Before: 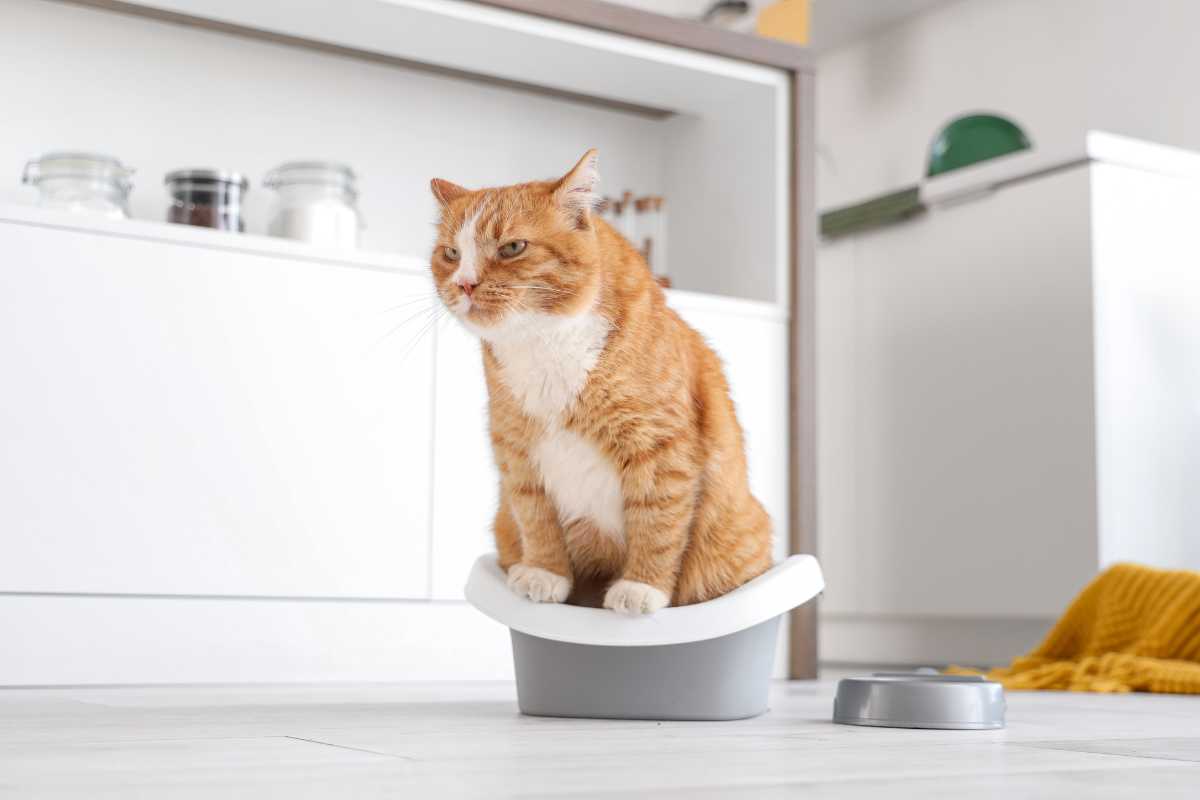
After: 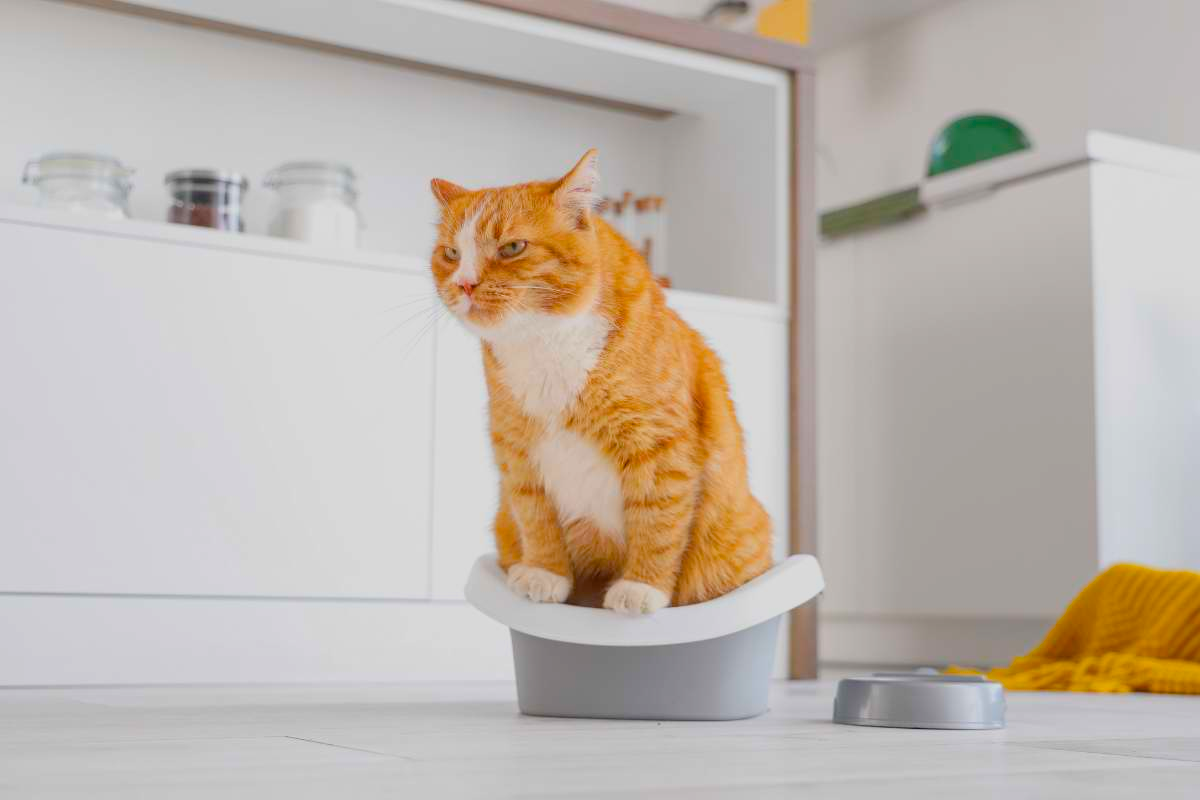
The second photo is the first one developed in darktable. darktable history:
color balance rgb: linear chroma grading › global chroma 41.881%, perceptual saturation grading › global saturation 4.299%, contrast -20.508%
